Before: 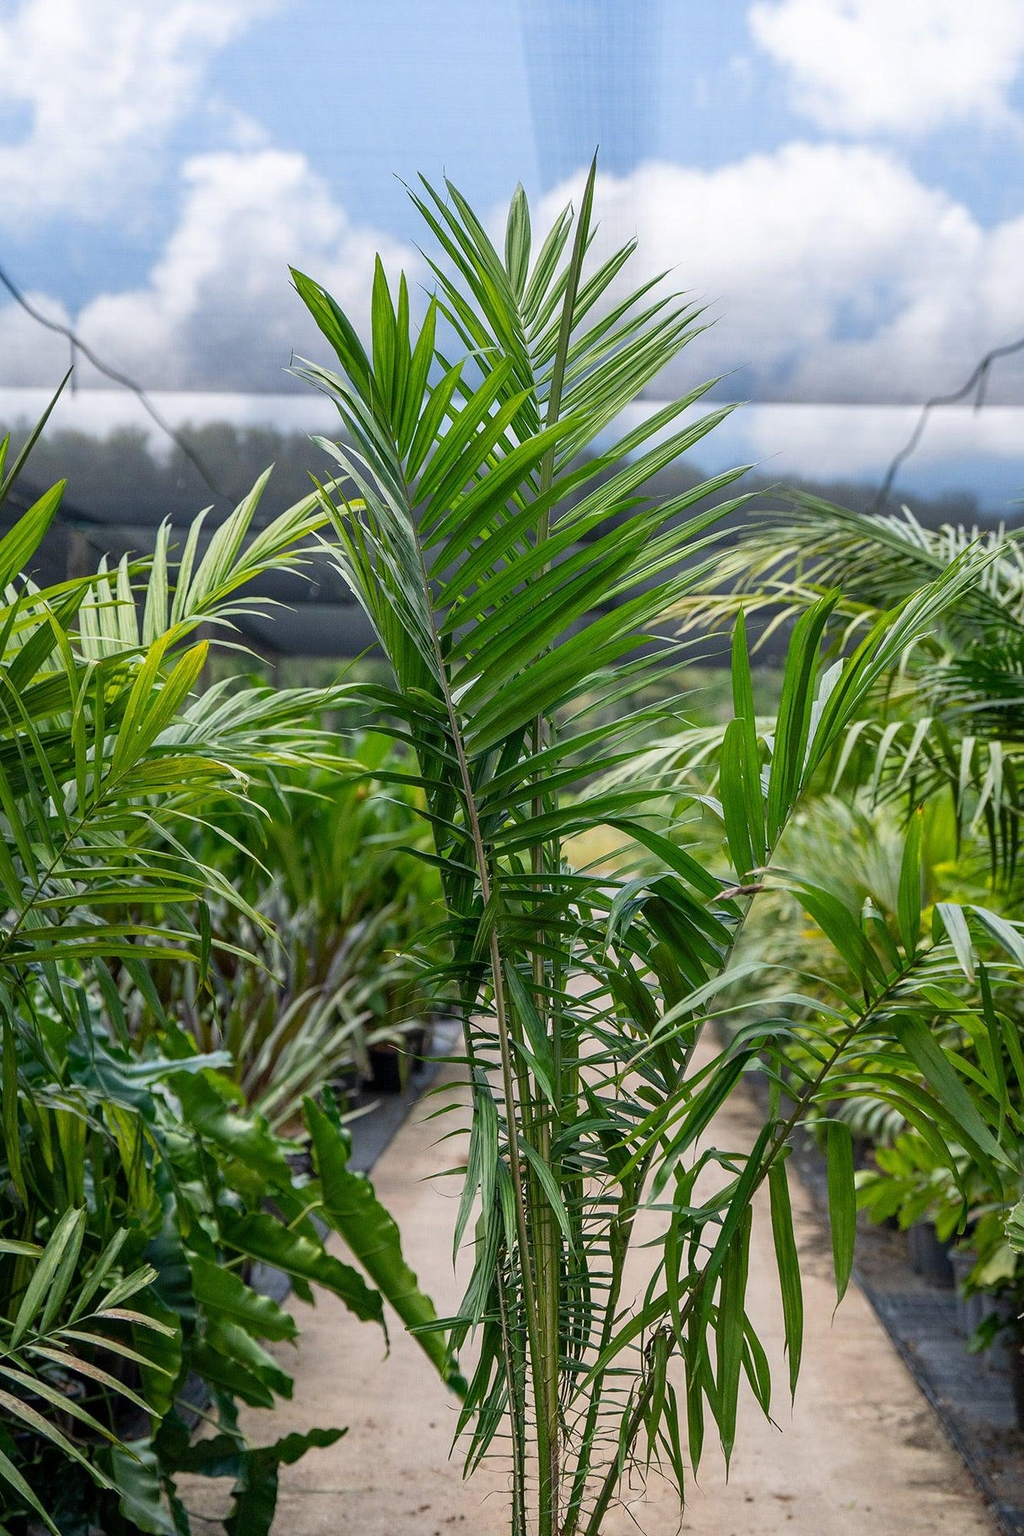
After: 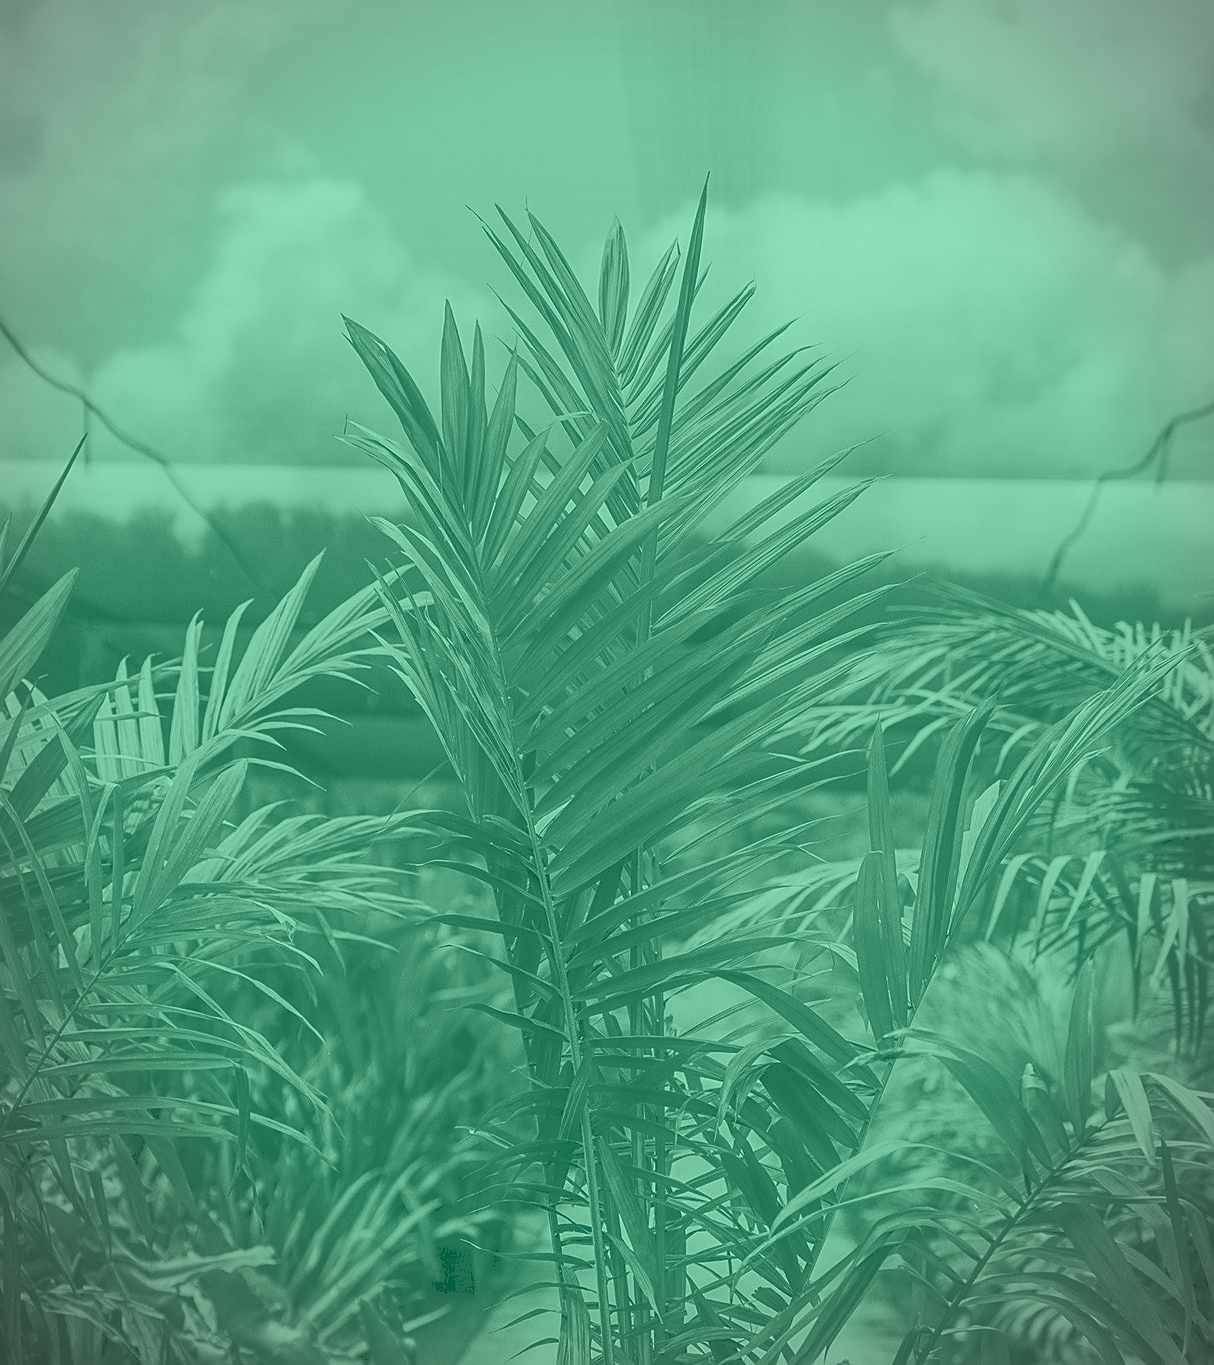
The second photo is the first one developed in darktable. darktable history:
white balance: emerald 1
color balance rgb: saturation formula JzAzBz (2021)
crop: bottom 24.988%
colorize: hue 147.6°, saturation 65%, lightness 21.64%
exposure: black level correction 0.001, exposure -0.125 EV, compensate exposure bias true, compensate highlight preservation false
sharpen: on, module defaults
tone curve: curves: ch0 [(0, 0) (0.003, 0.156) (0.011, 0.156) (0.025, 0.157) (0.044, 0.164) (0.069, 0.172) (0.1, 0.181) (0.136, 0.191) (0.177, 0.214) (0.224, 0.245) (0.277, 0.285) (0.335, 0.333) (0.399, 0.387) (0.468, 0.471) (0.543, 0.556) (0.623, 0.648) (0.709, 0.734) (0.801, 0.809) (0.898, 0.891) (1, 1)], preserve colors none
vignetting: fall-off start 87%, automatic ratio true
